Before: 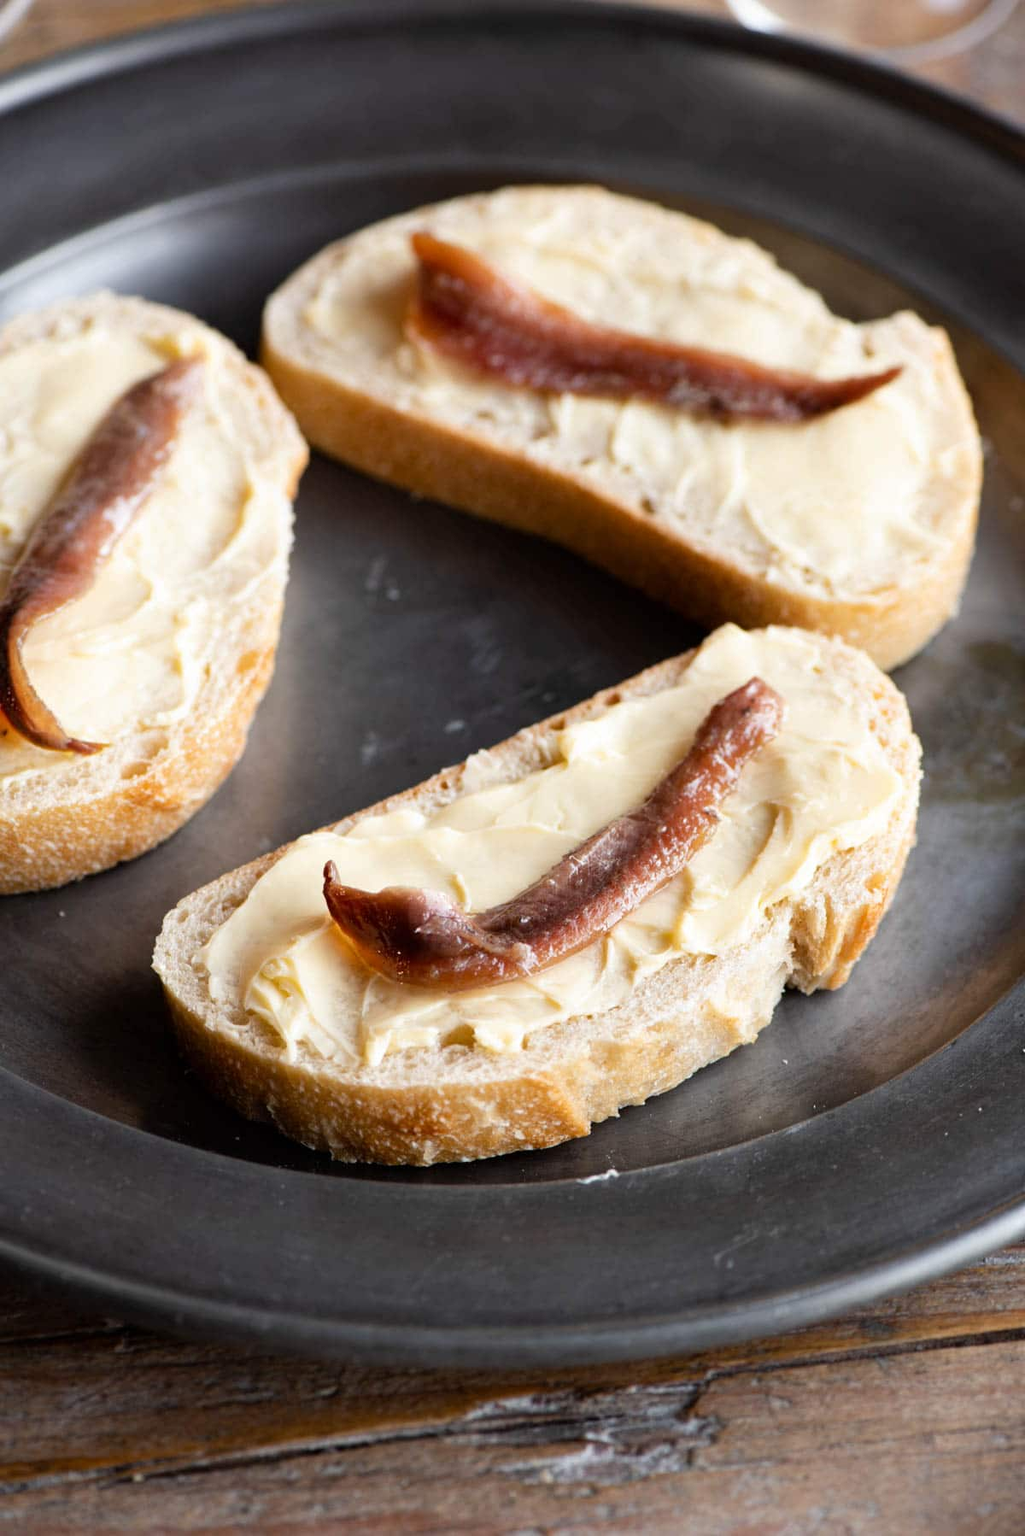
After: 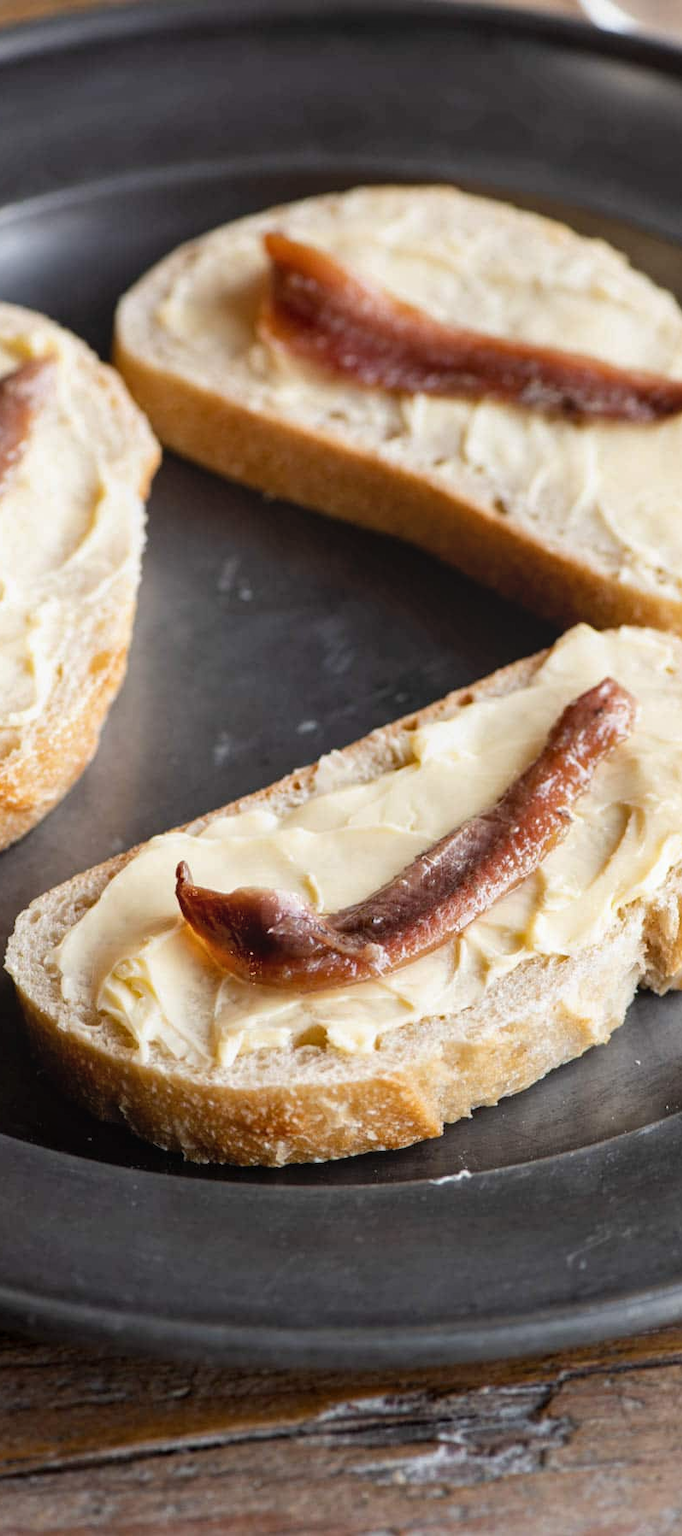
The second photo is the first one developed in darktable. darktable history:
local contrast: detail 110%
crop and rotate: left 14.436%, right 18.898%
color correction: saturation 0.98
